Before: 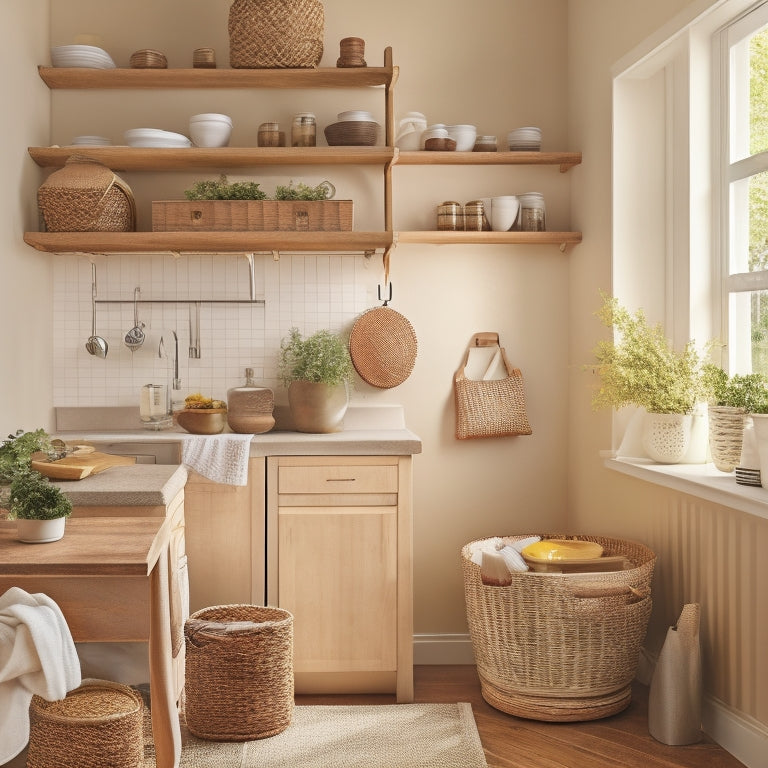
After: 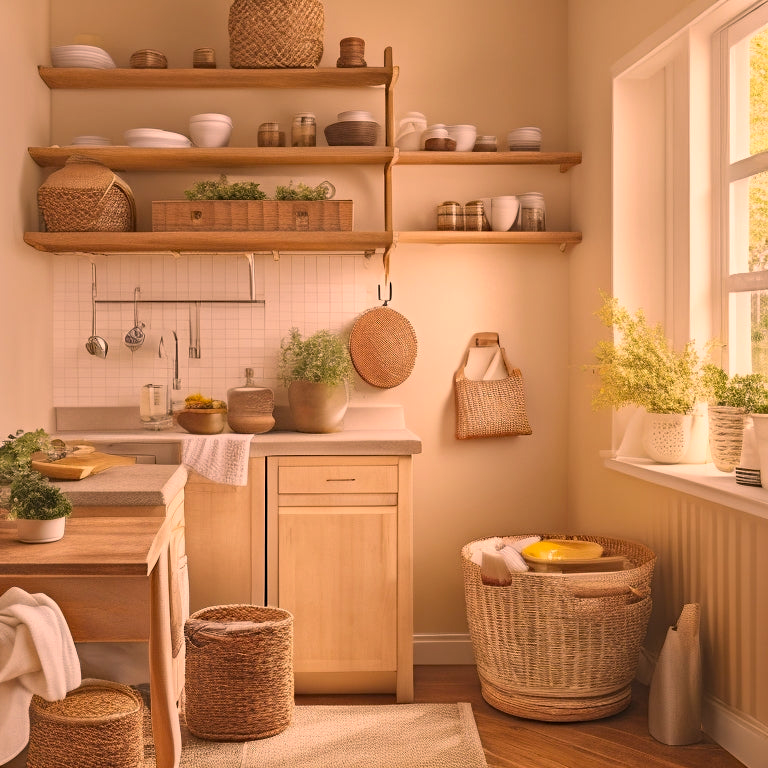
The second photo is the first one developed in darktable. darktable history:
haze removal: compatibility mode true, adaptive false
color correction: highlights a* 21.96, highlights b* 22.12
